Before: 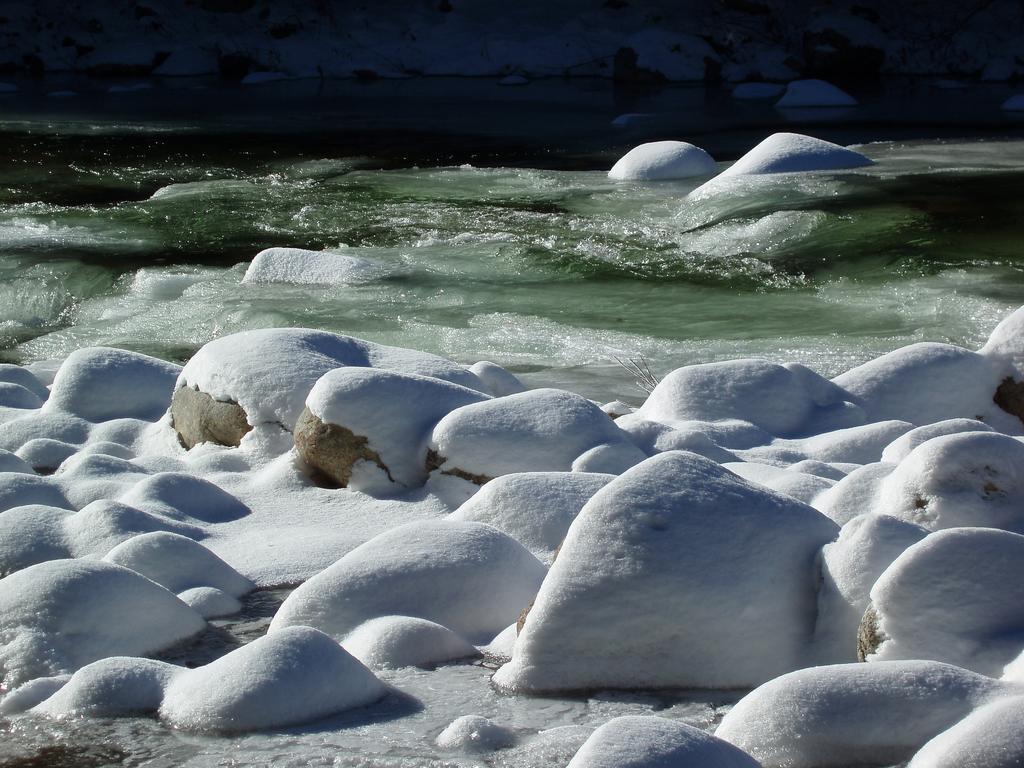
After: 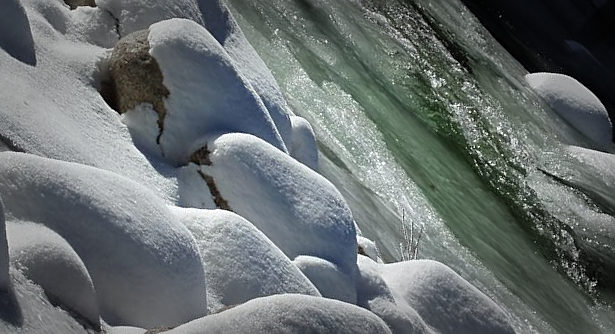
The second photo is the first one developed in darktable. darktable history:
vignetting: fall-off start 49.23%, automatic ratio true, width/height ratio 1.295
sharpen: on, module defaults
crop and rotate: angle -44.52°, top 16.479%, right 0.975%, bottom 11.659%
